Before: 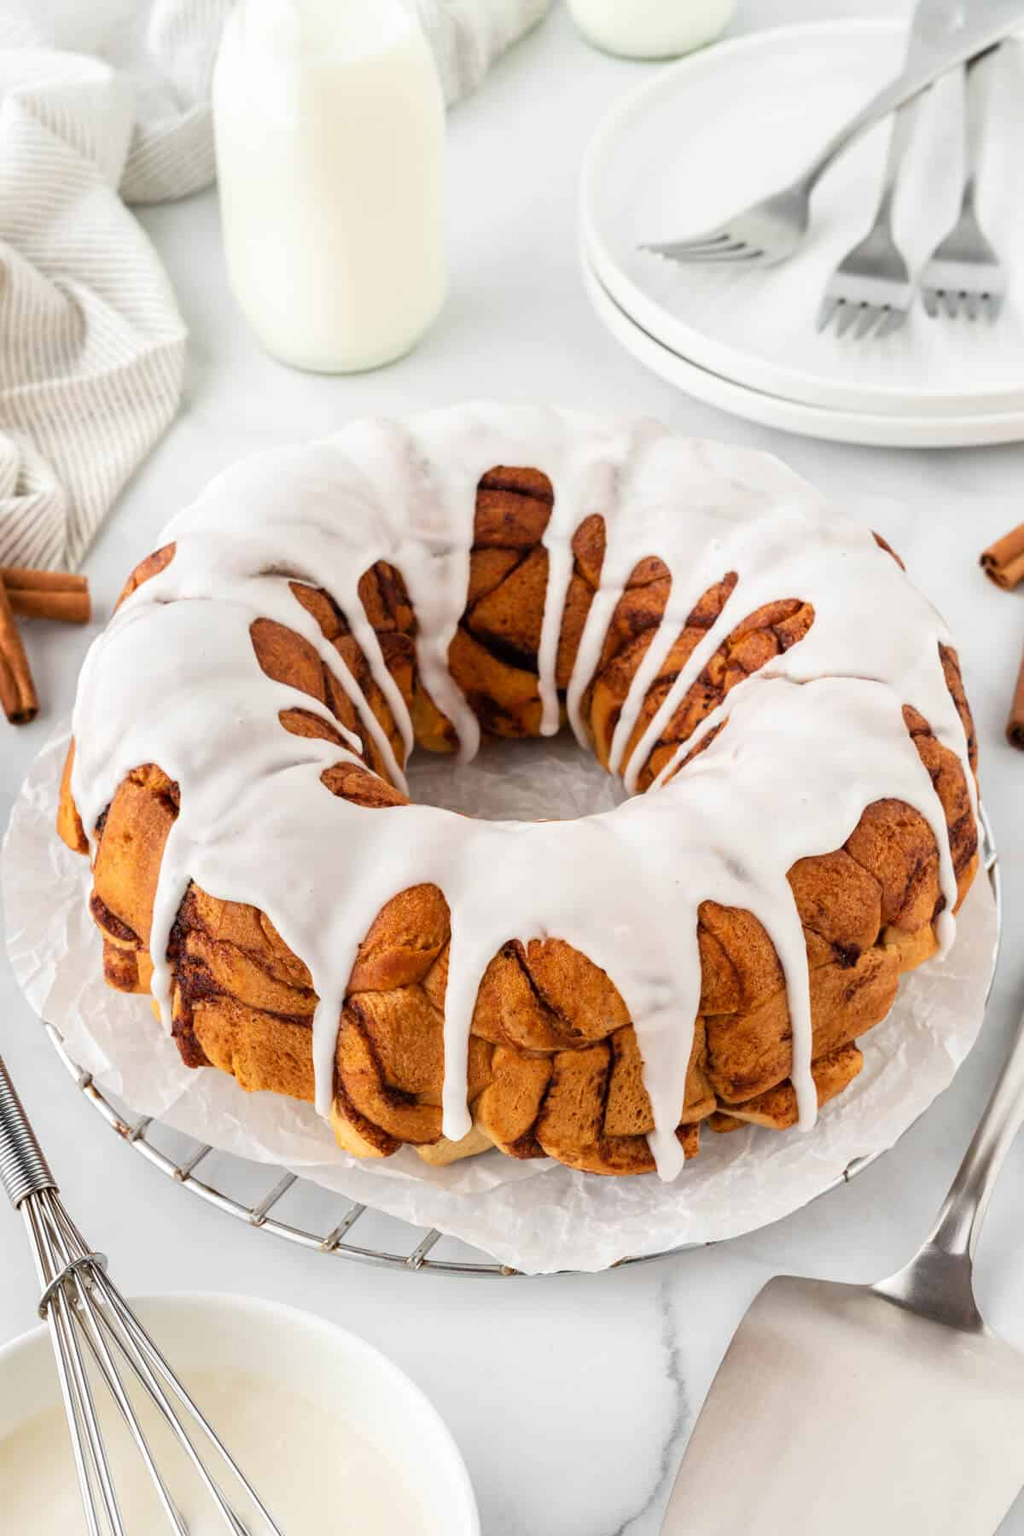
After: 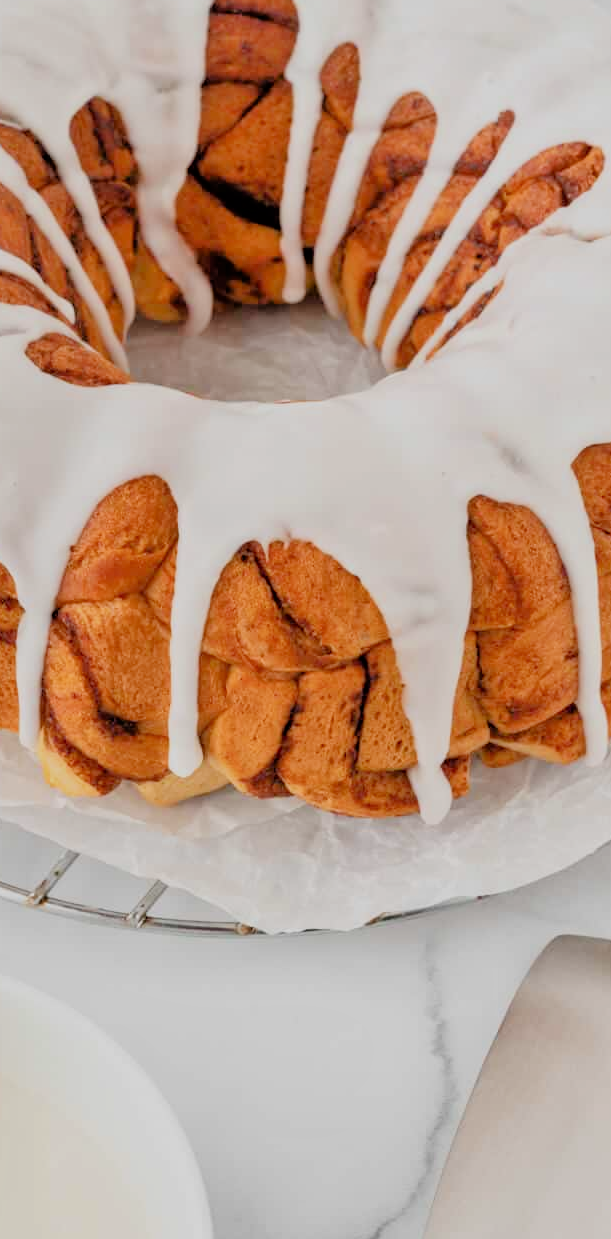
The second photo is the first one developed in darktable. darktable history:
filmic rgb: black relative exposure -7.65 EV, white relative exposure 4.56 EV, hardness 3.61
crop and rotate: left 29.237%, top 31.152%, right 19.807%
tone equalizer: -7 EV 0.15 EV, -6 EV 0.6 EV, -5 EV 1.15 EV, -4 EV 1.33 EV, -3 EV 1.15 EV, -2 EV 0.6 EV, -1 EV 0.15 EV, mask exposure compensation -0.5 EV
